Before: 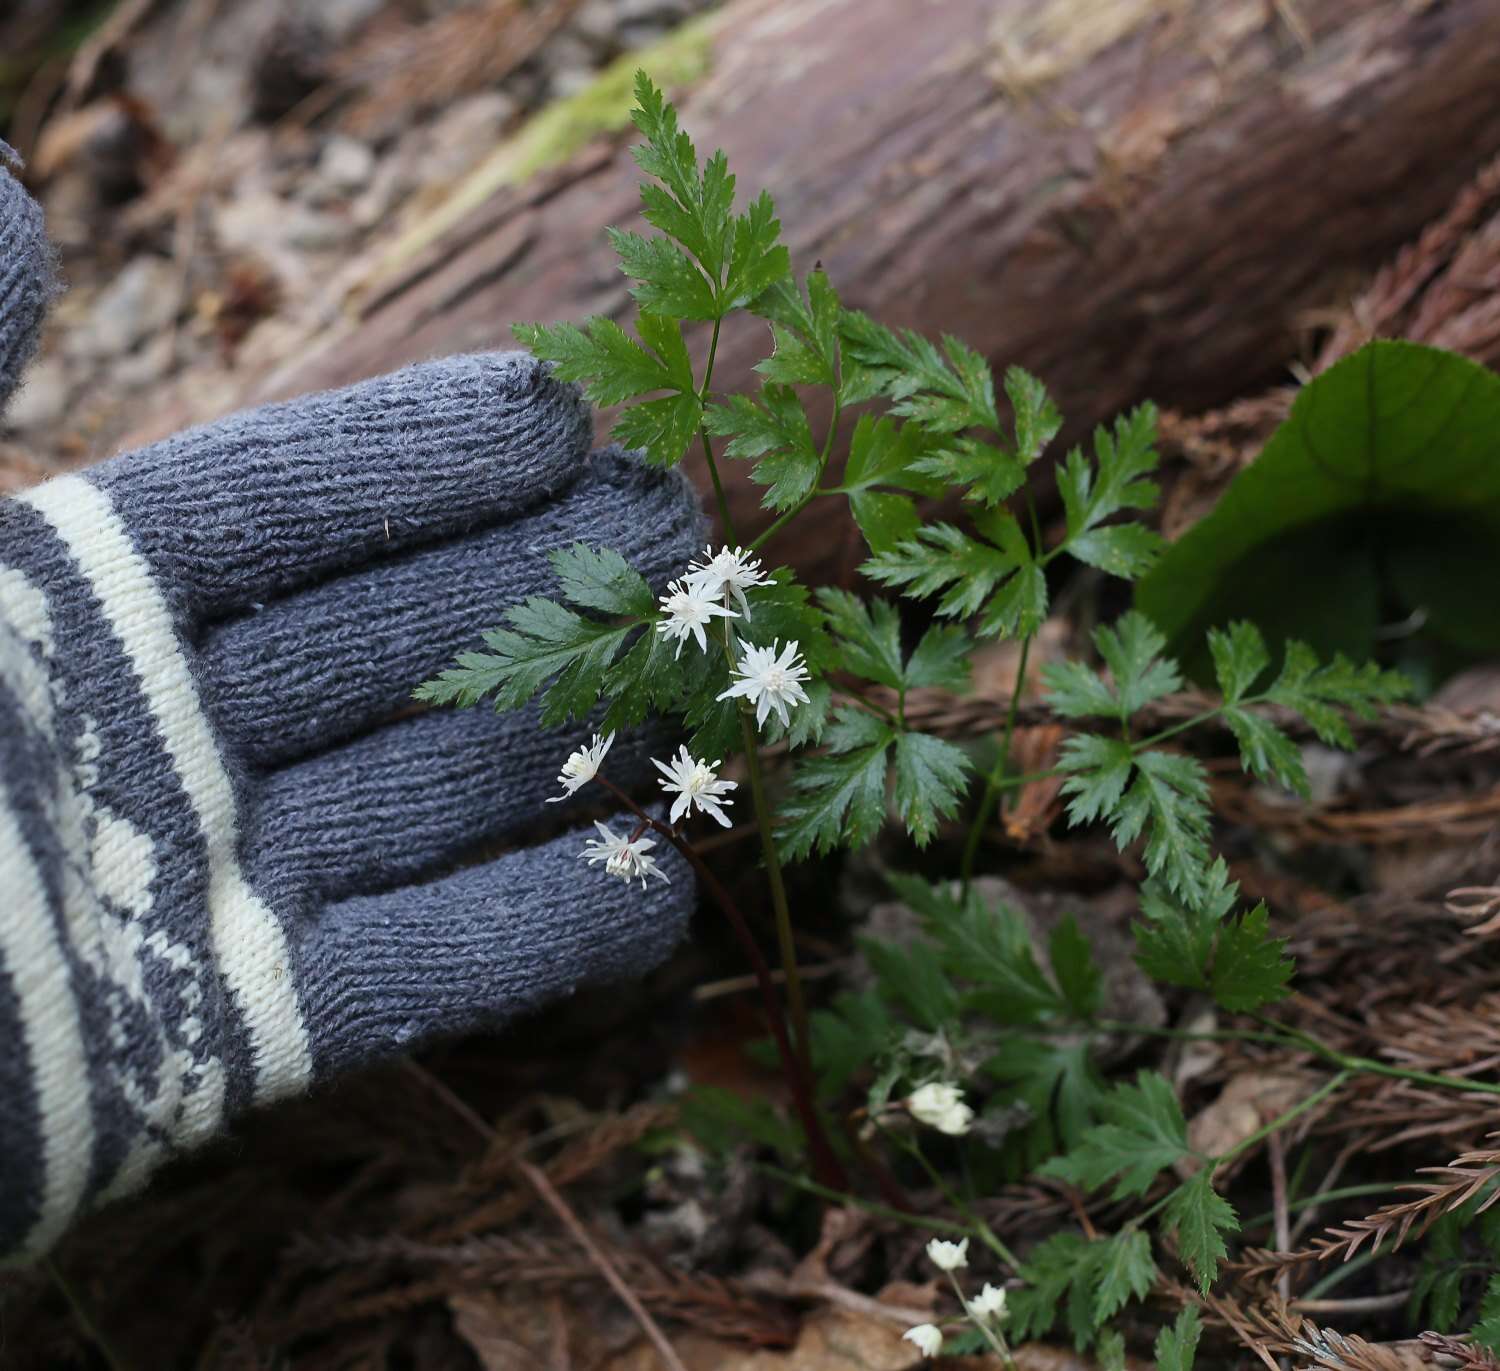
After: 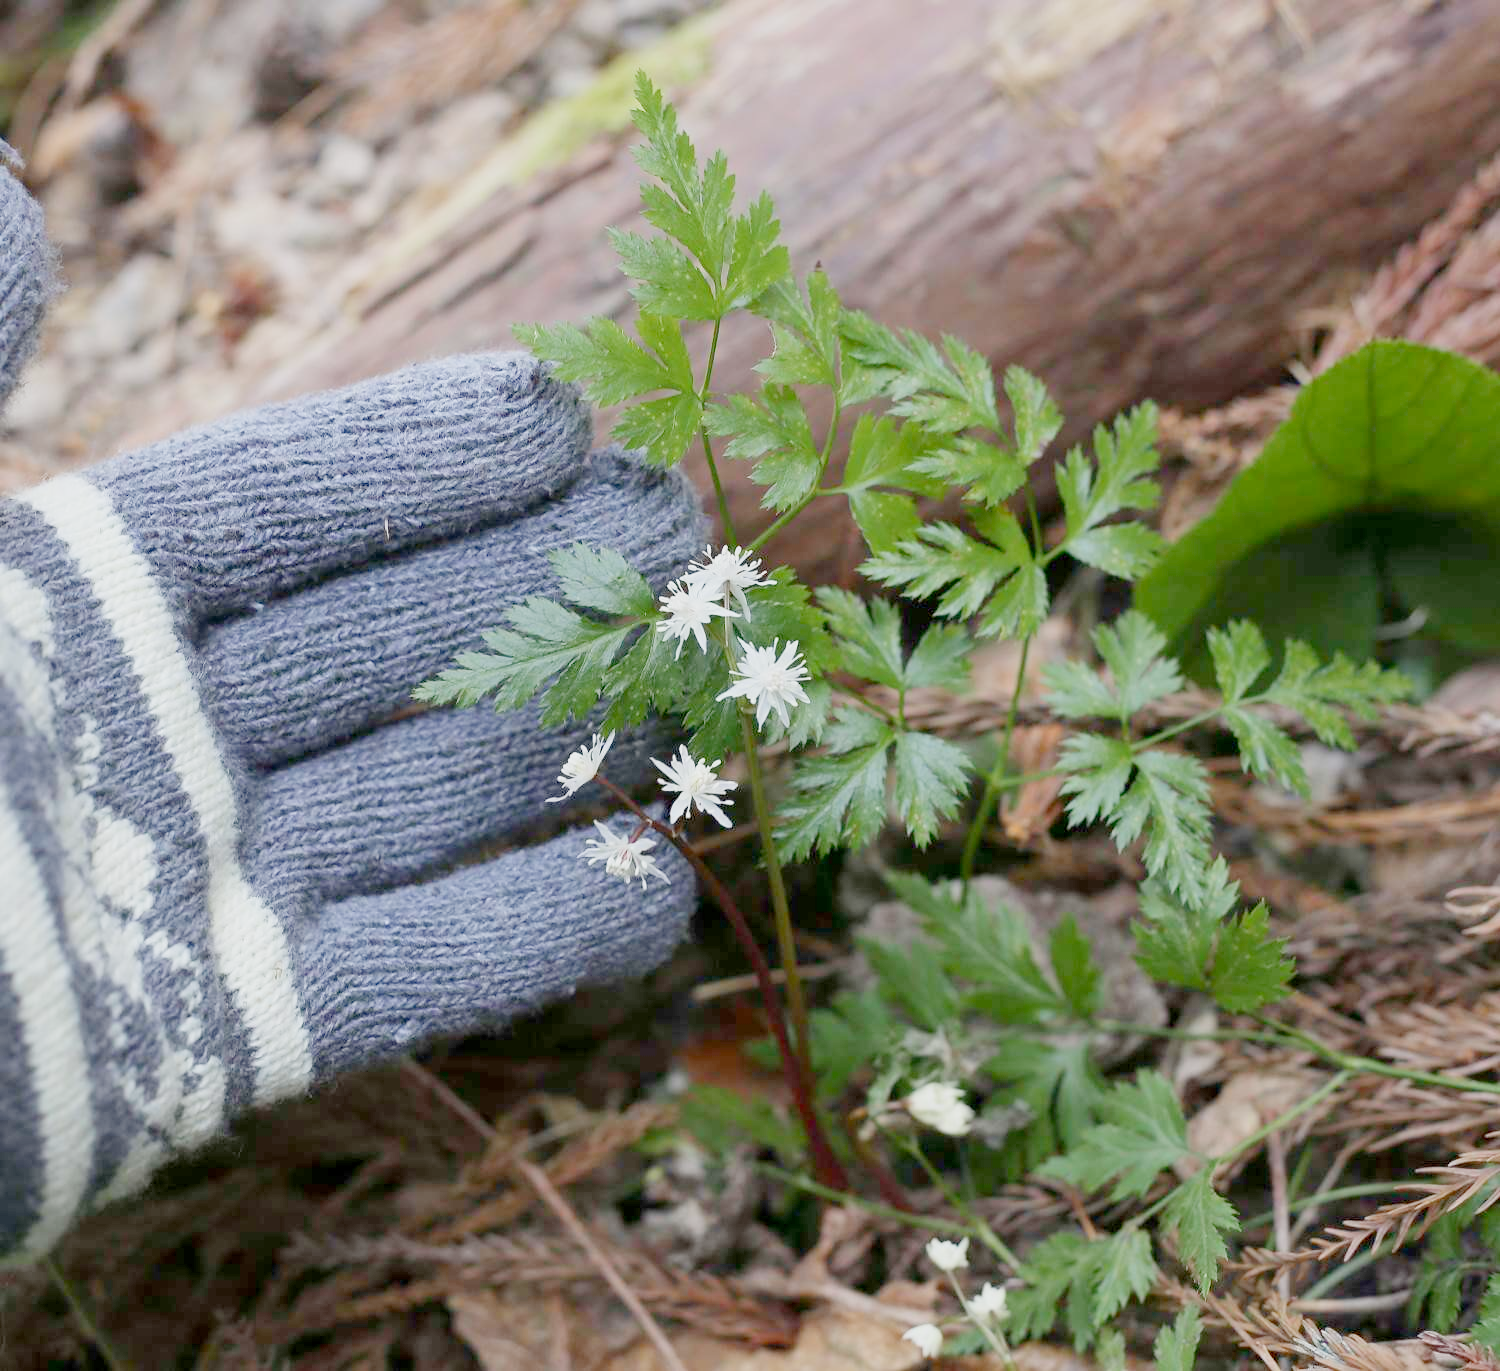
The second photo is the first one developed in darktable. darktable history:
exposure: black level correction 0, exposure 2.138 EV, compensate exposure bias true, compensate highlight preservation false
filmic rgb: black relative exposure -7 EV, white relative exposure 6 EV, threshold 3 EV, target black luminance 0%, hardness 2.73, latitude 61.22%, contrast 0.691, highlights saturation mix 10%, shadows ↔ highlights balance -0.073%, preserve chrominance no, color science v4 (2020), iterations of high-quality reconstruction 10, contrast in shadows soft, contrast in highlights soft, enable highlight reconstruction true
